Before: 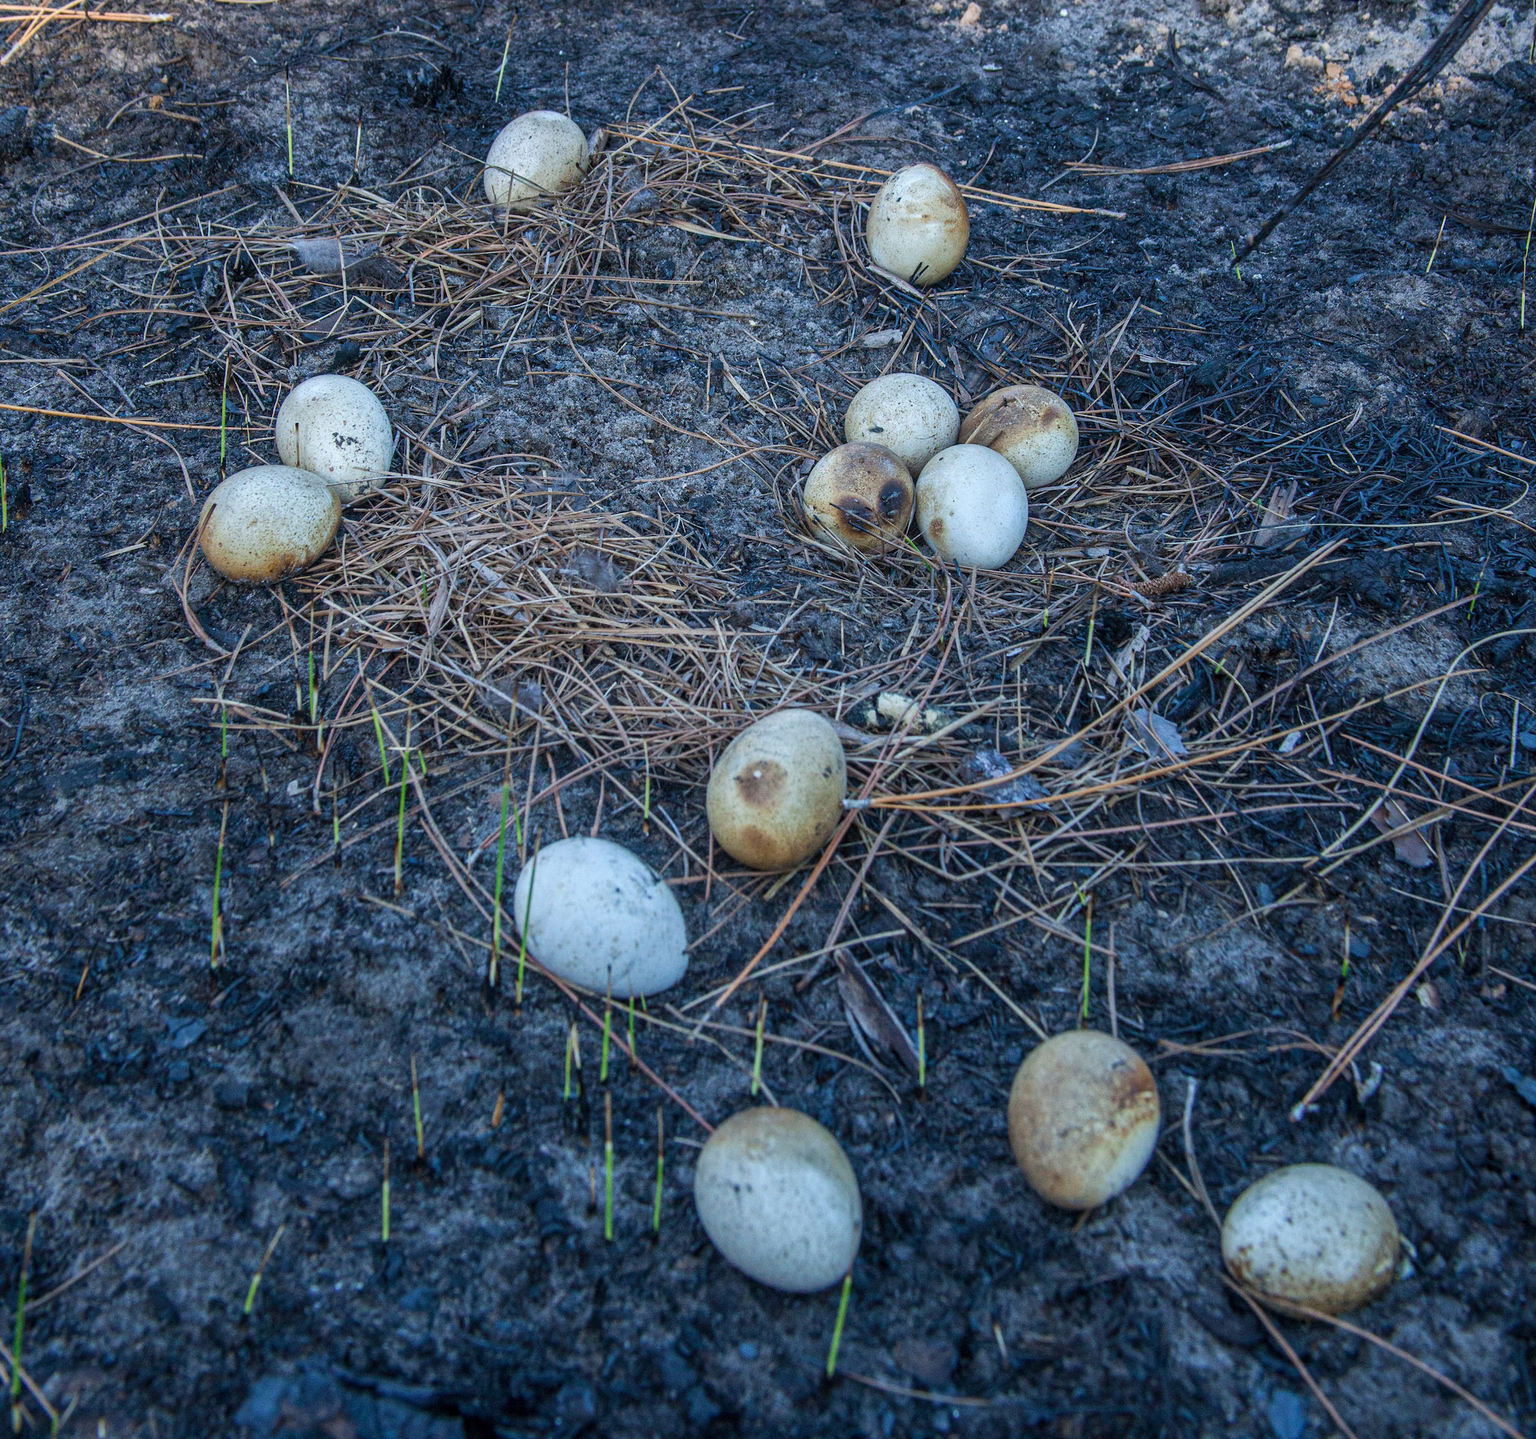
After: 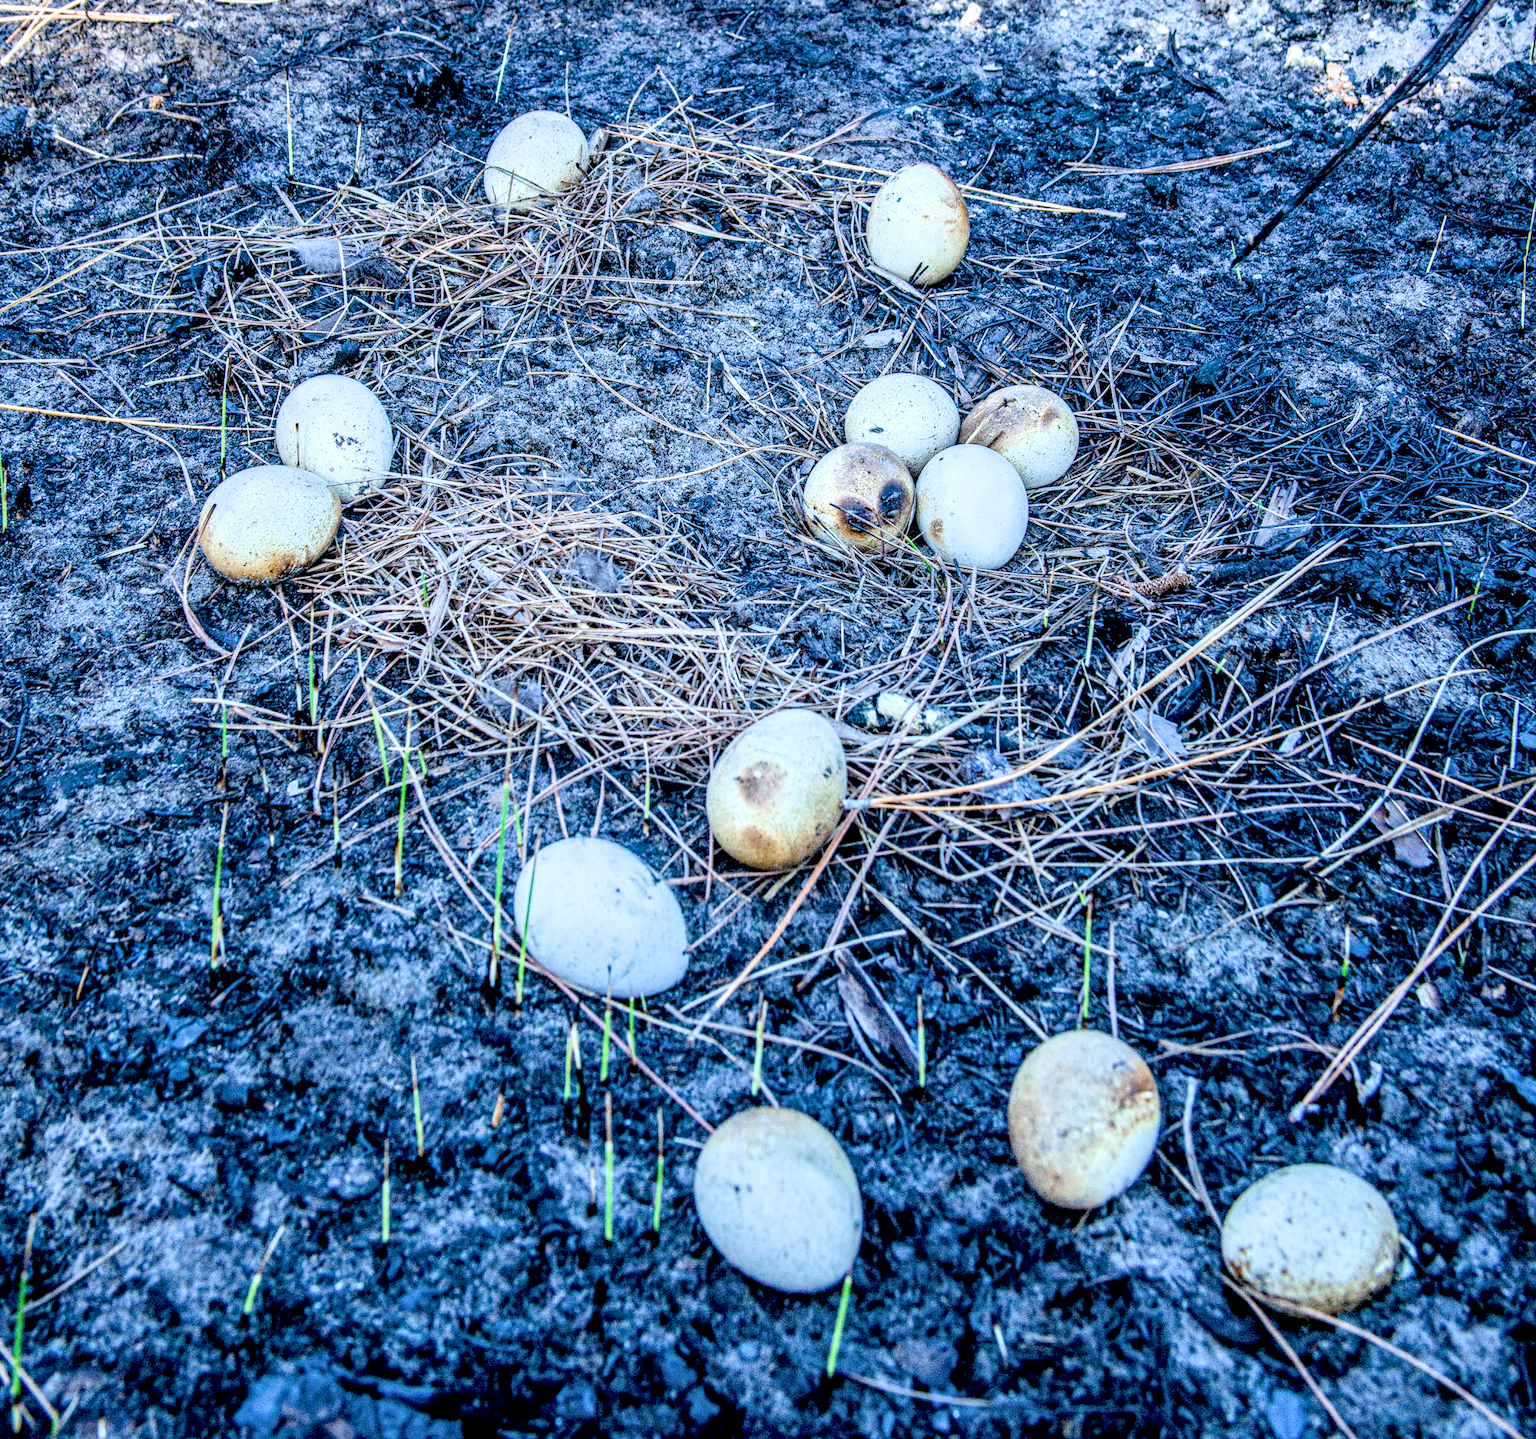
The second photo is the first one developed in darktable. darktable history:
color calibration: illuminant custom, x 0.368, y 0.373, temperature 4334.67 K, saturation algorithm version 1 (2020)
exposure: black level correction 0.015, exposure 1.775 EV, compensate highlight preservation false
shadows and highlights: shadows 24.79, highlights -23.8
filmic rgb: black relative exposure -7.65 EV, white relative exposure 4.56 EV, hardness 3.61, contrast 1.052
contrast brightness saturation: contrast 0.054
levels: levels [0, 0.499, 1]
local contrast: detail 150%
